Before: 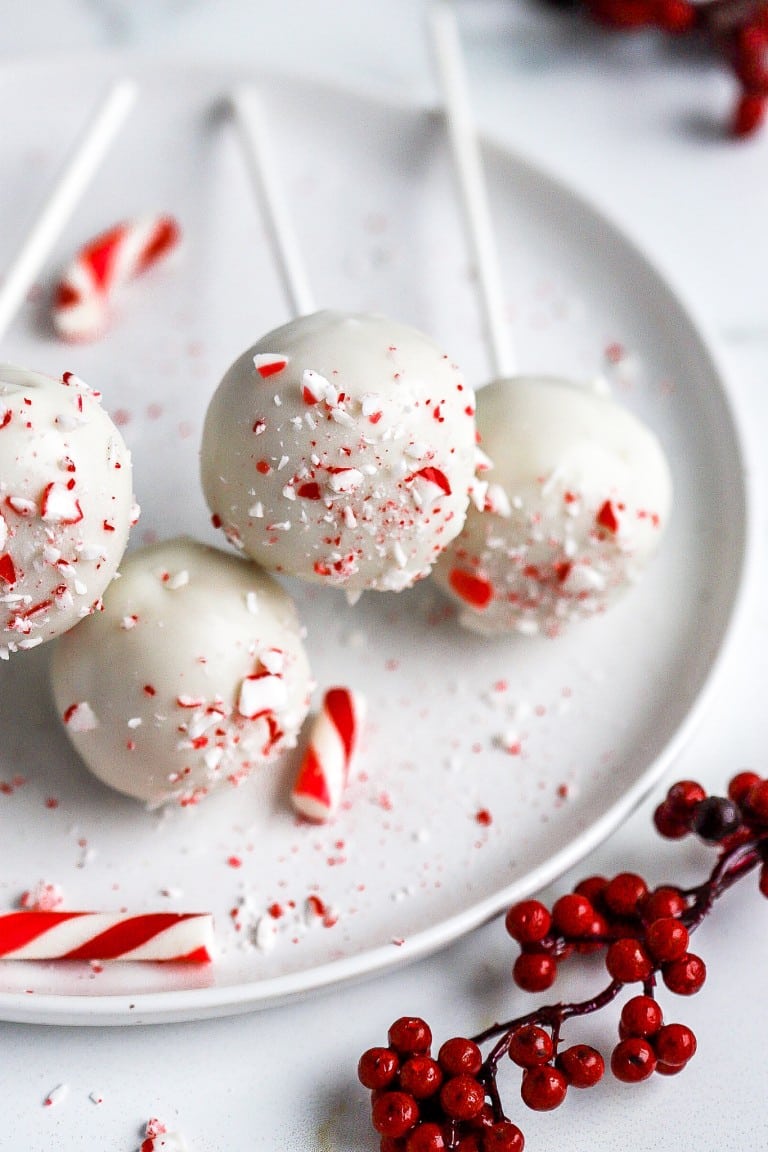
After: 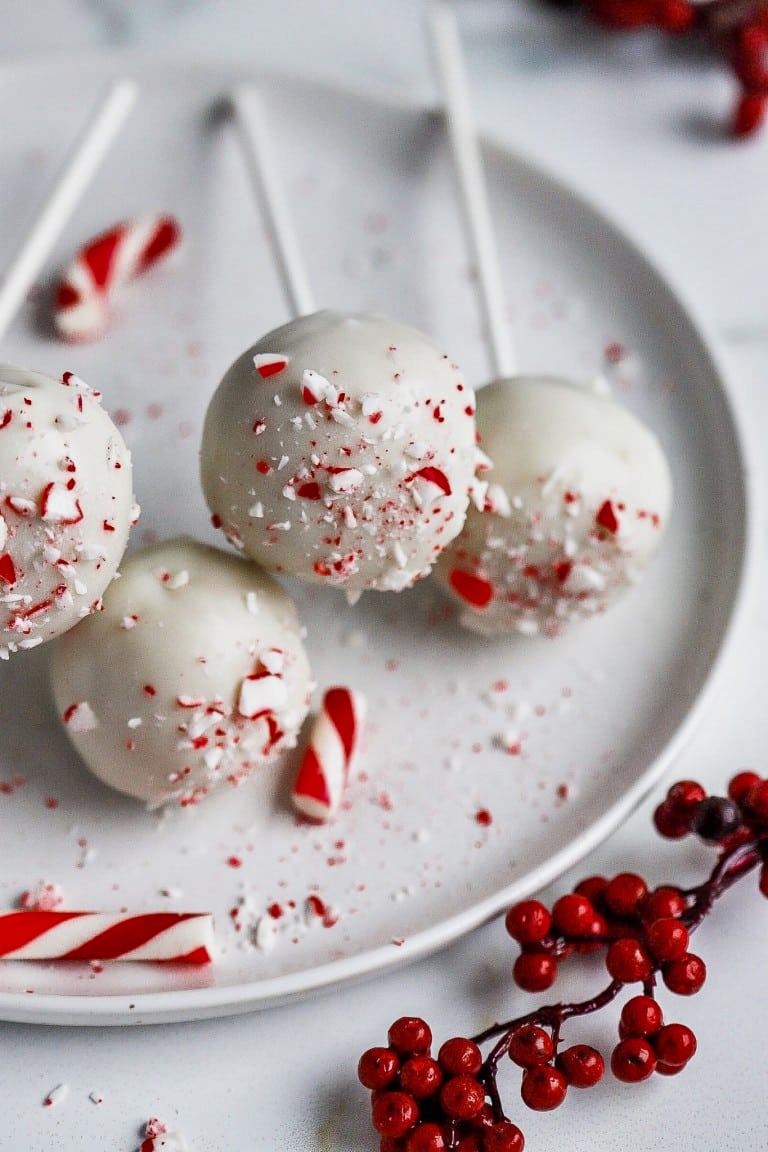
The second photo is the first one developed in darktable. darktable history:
exposure: exposure -0.177 EV, compensate highlight preservation false
shadows and highlights: low approximation 0.01, soften with gaussian
